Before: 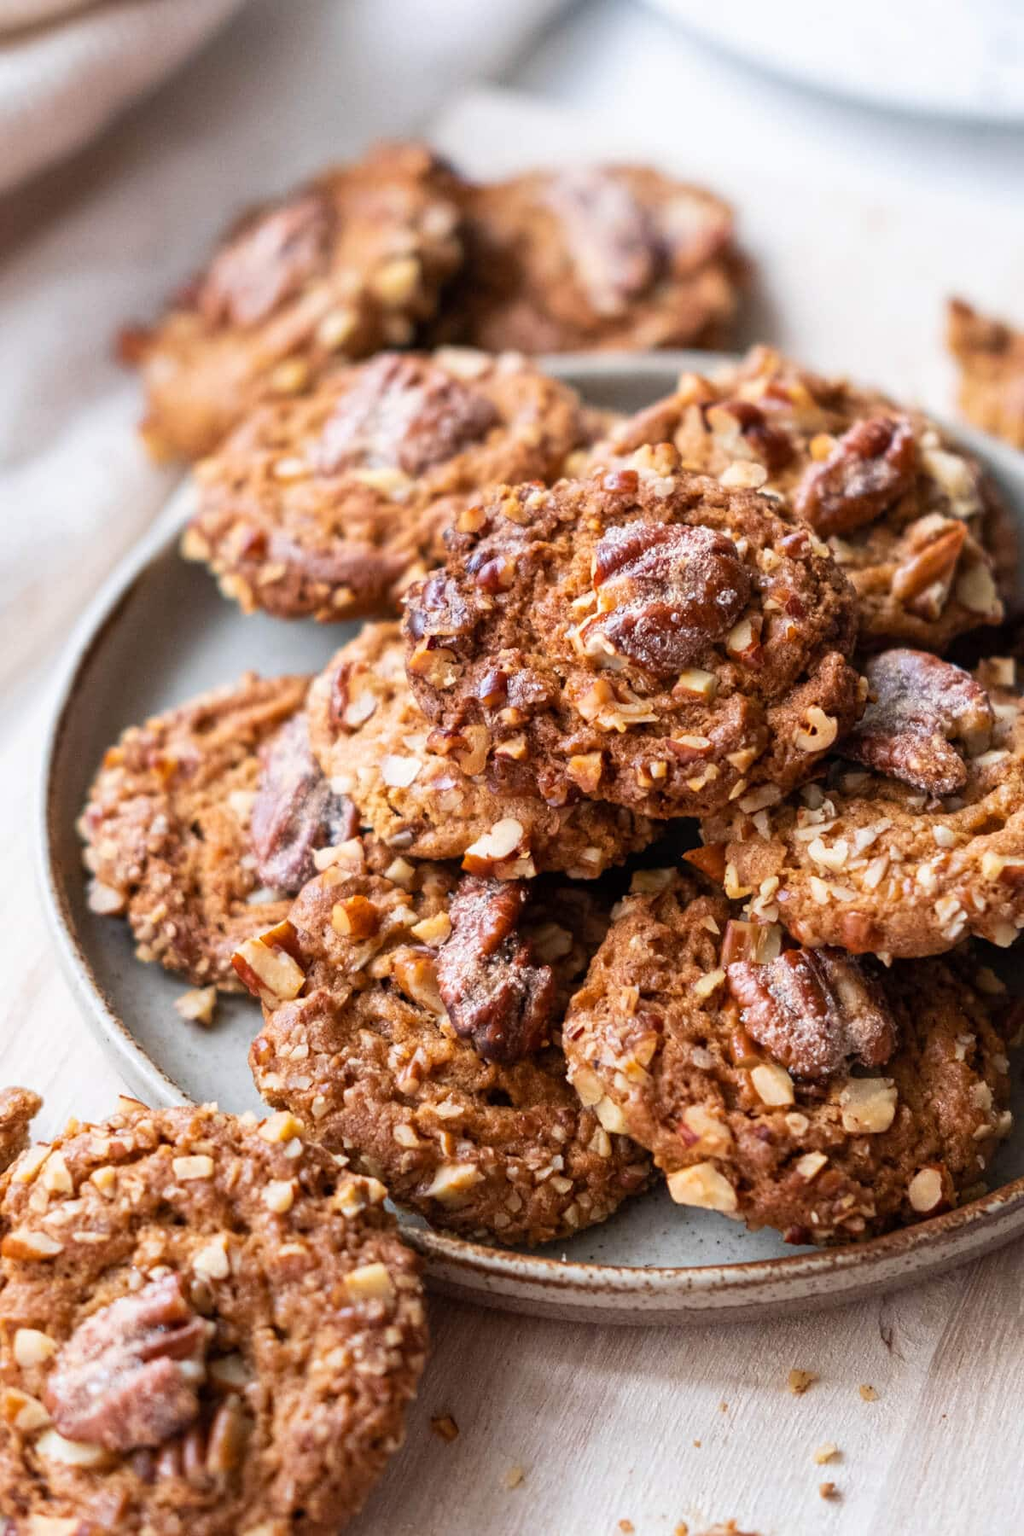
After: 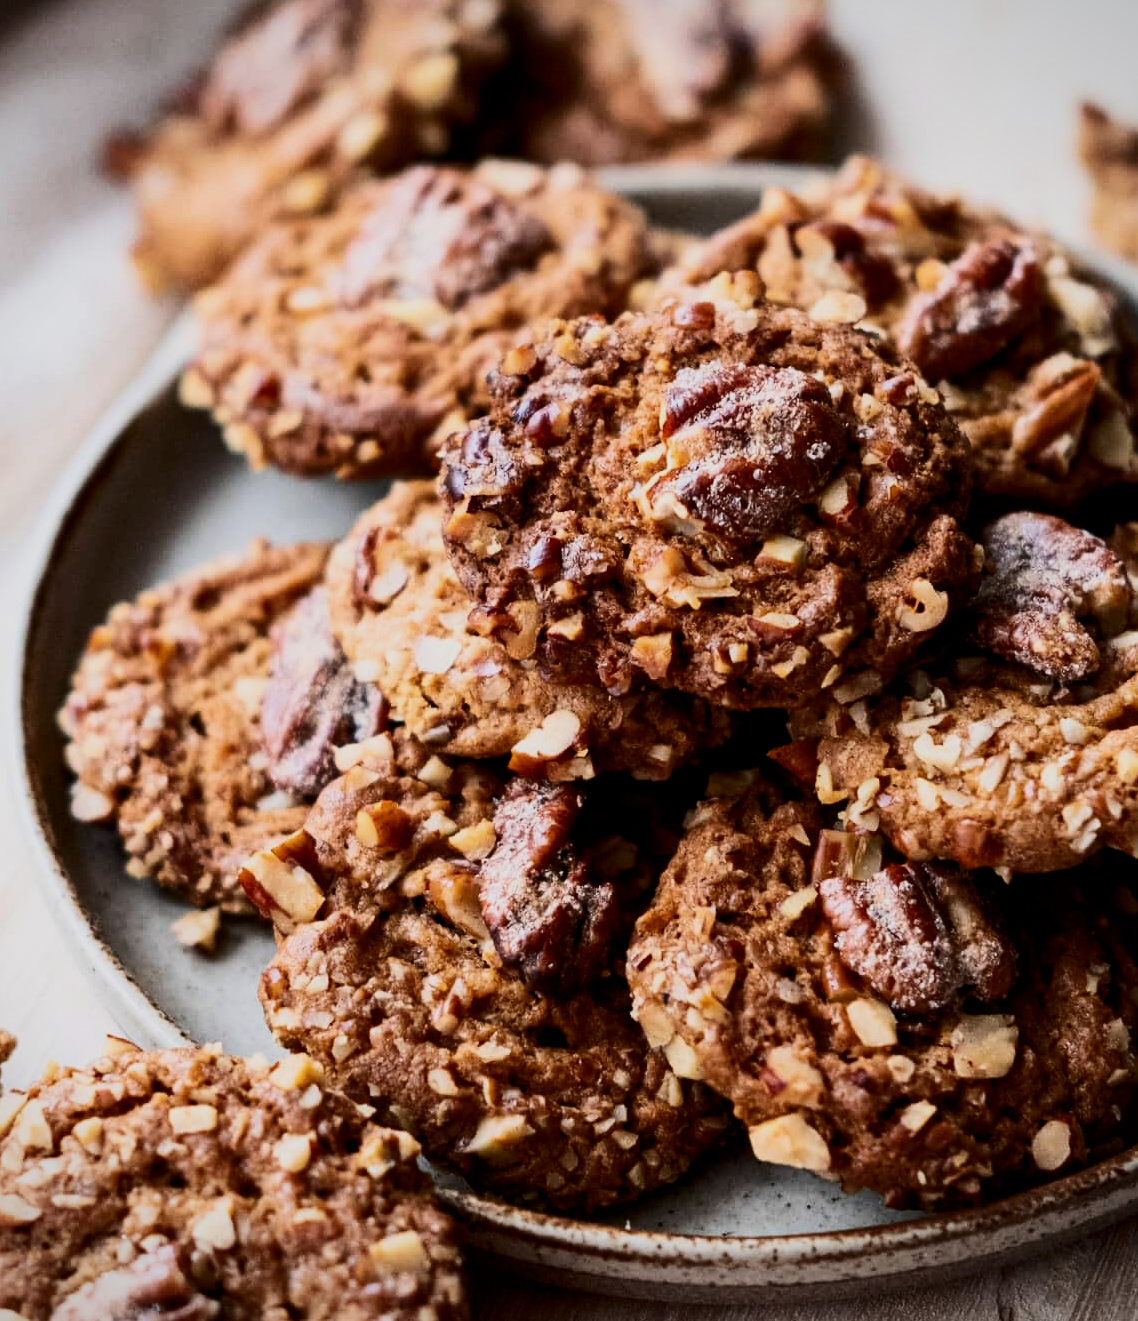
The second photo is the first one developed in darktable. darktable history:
contrast brightness saturation: contrast 0.297
filmic rgb: middle gray luminance 28.88%, black relative exposure -10.31 EV, white relative exposure 5.47 EV, threshold 5.97 EV, target black luminance 0%, hardness 3.95, latitude 1.24%, contrast 1.131, highlights saturation mix 6.16%, shadows ↔ highlights balance 14.54%, color science v6 (2022), enable highlight reconstruction true
vignetting: fall-off start 97.36%, fall-off radius 78.58%, width/height ratio 1.109
crop and rotate: left 2.768%, top 13.873%, right 2.373%, bottom 12.725%
exposure: exposure -0.493 EV, compensate exposure bias true, compensate highlight preservation false
